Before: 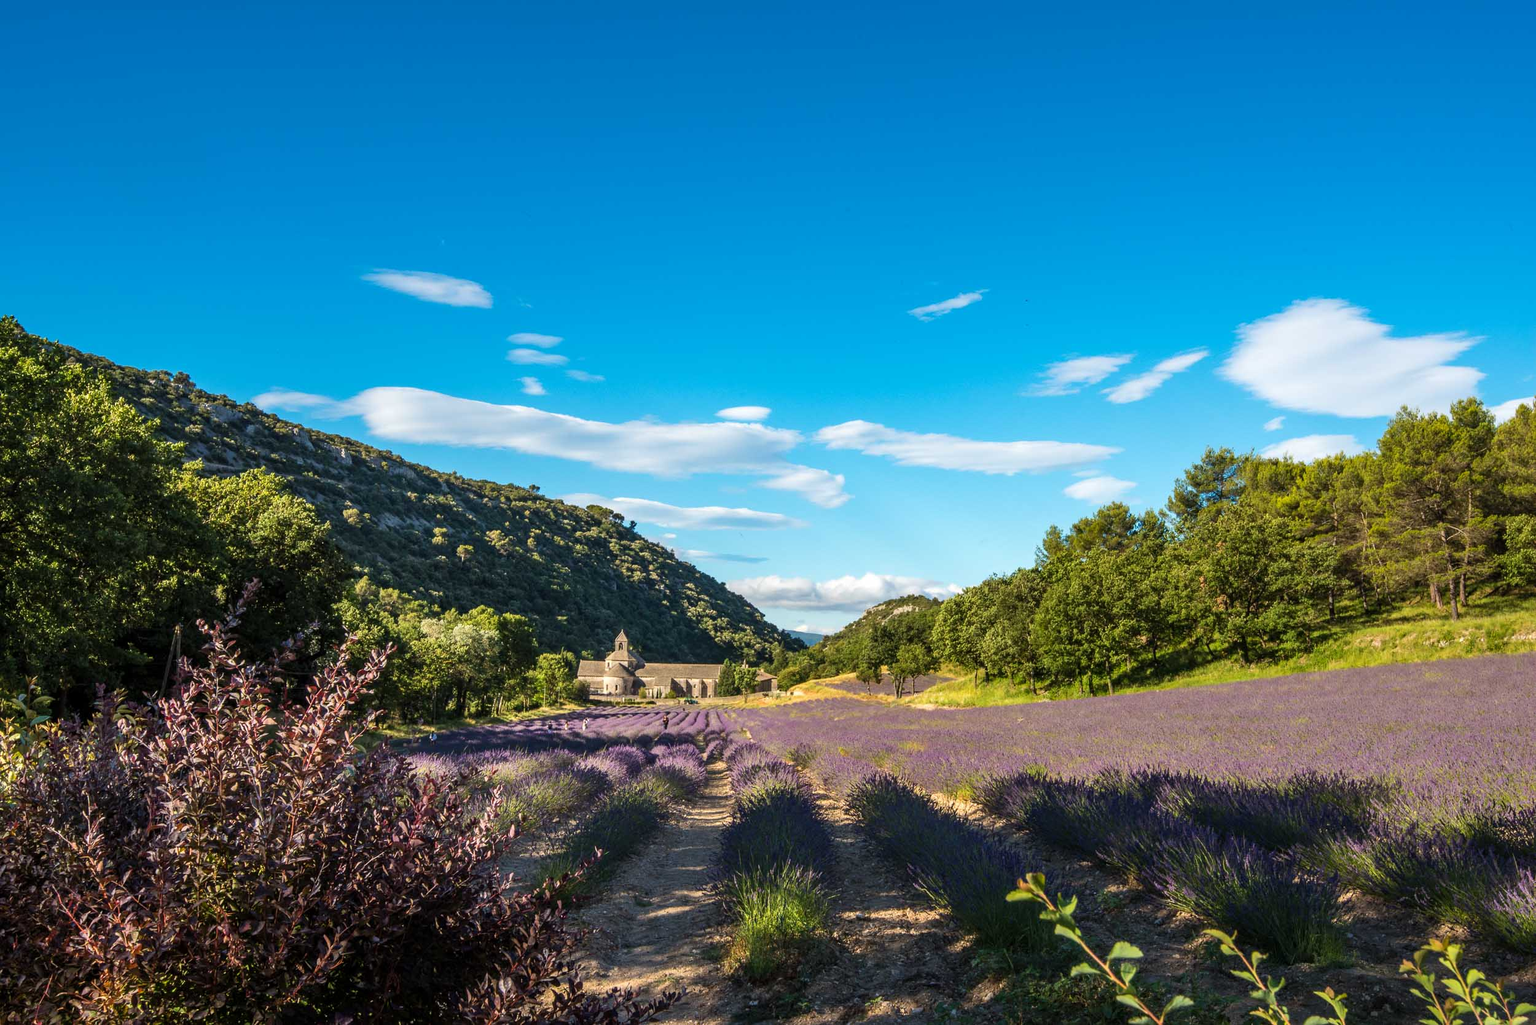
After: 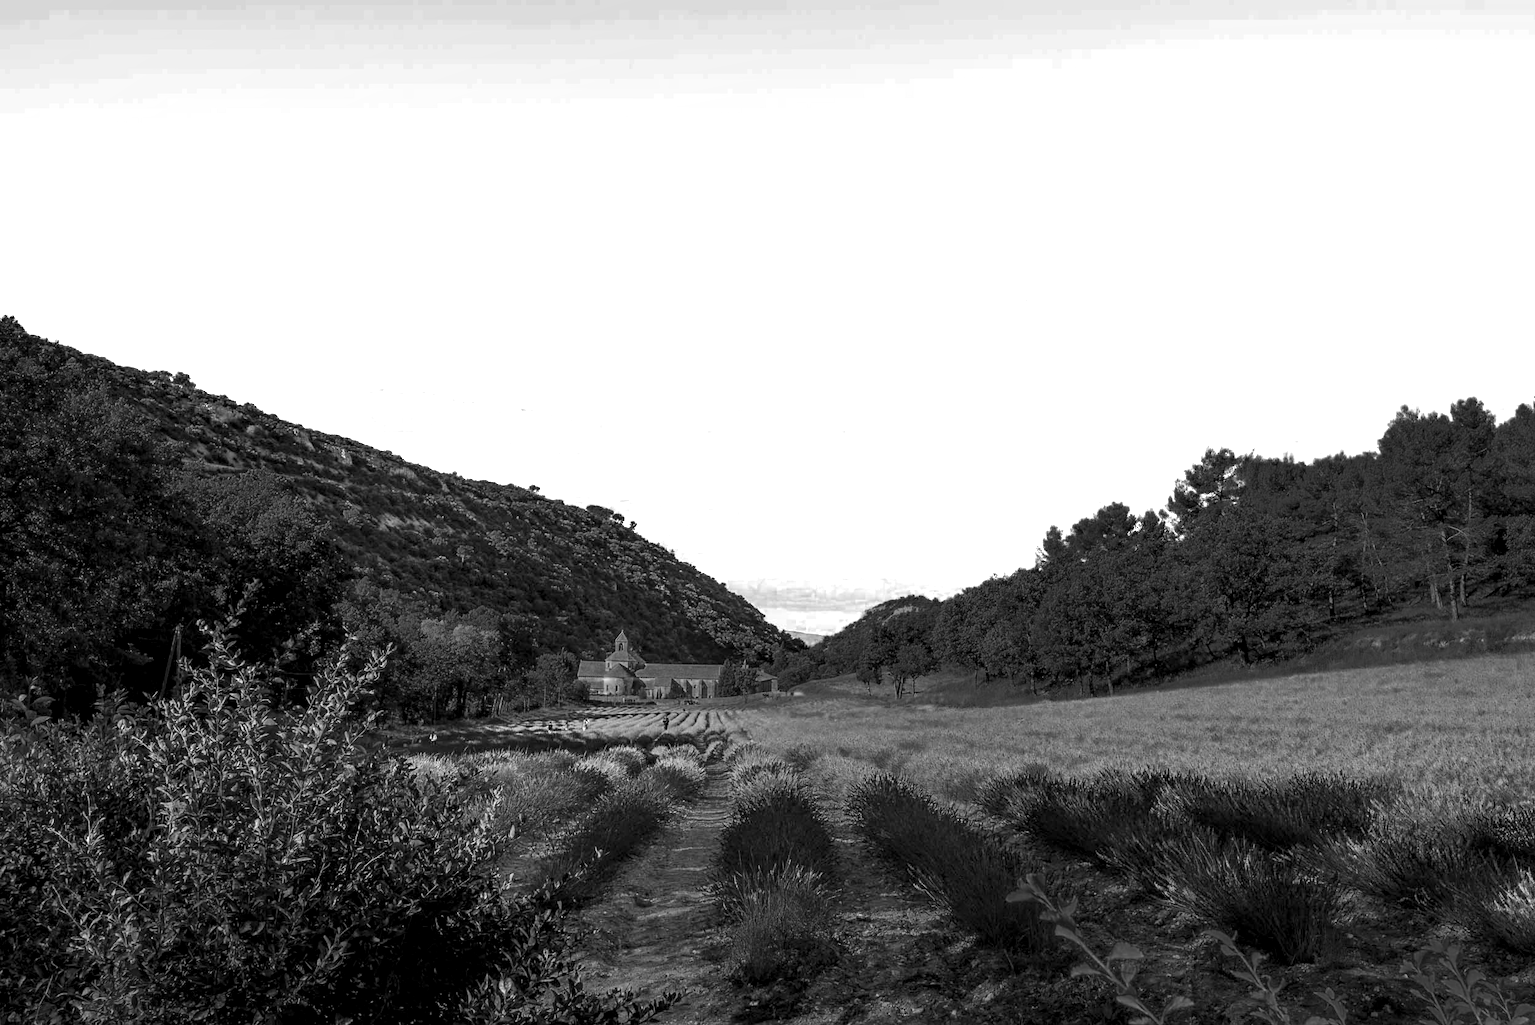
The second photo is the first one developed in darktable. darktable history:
color zones: curves: ch0 [(0.287, 0.048) (0.493, 0.484) (0.737, 0.816)]; ch1 [(0, 0) (0.143, 0) (0.286, 0) (0.429, 0) (0.571, 0) (0.714, 0) (0.857, 0)], mix 33.13%
local contrast: highlights 23%, shadows 78%, midtone range 0.743
